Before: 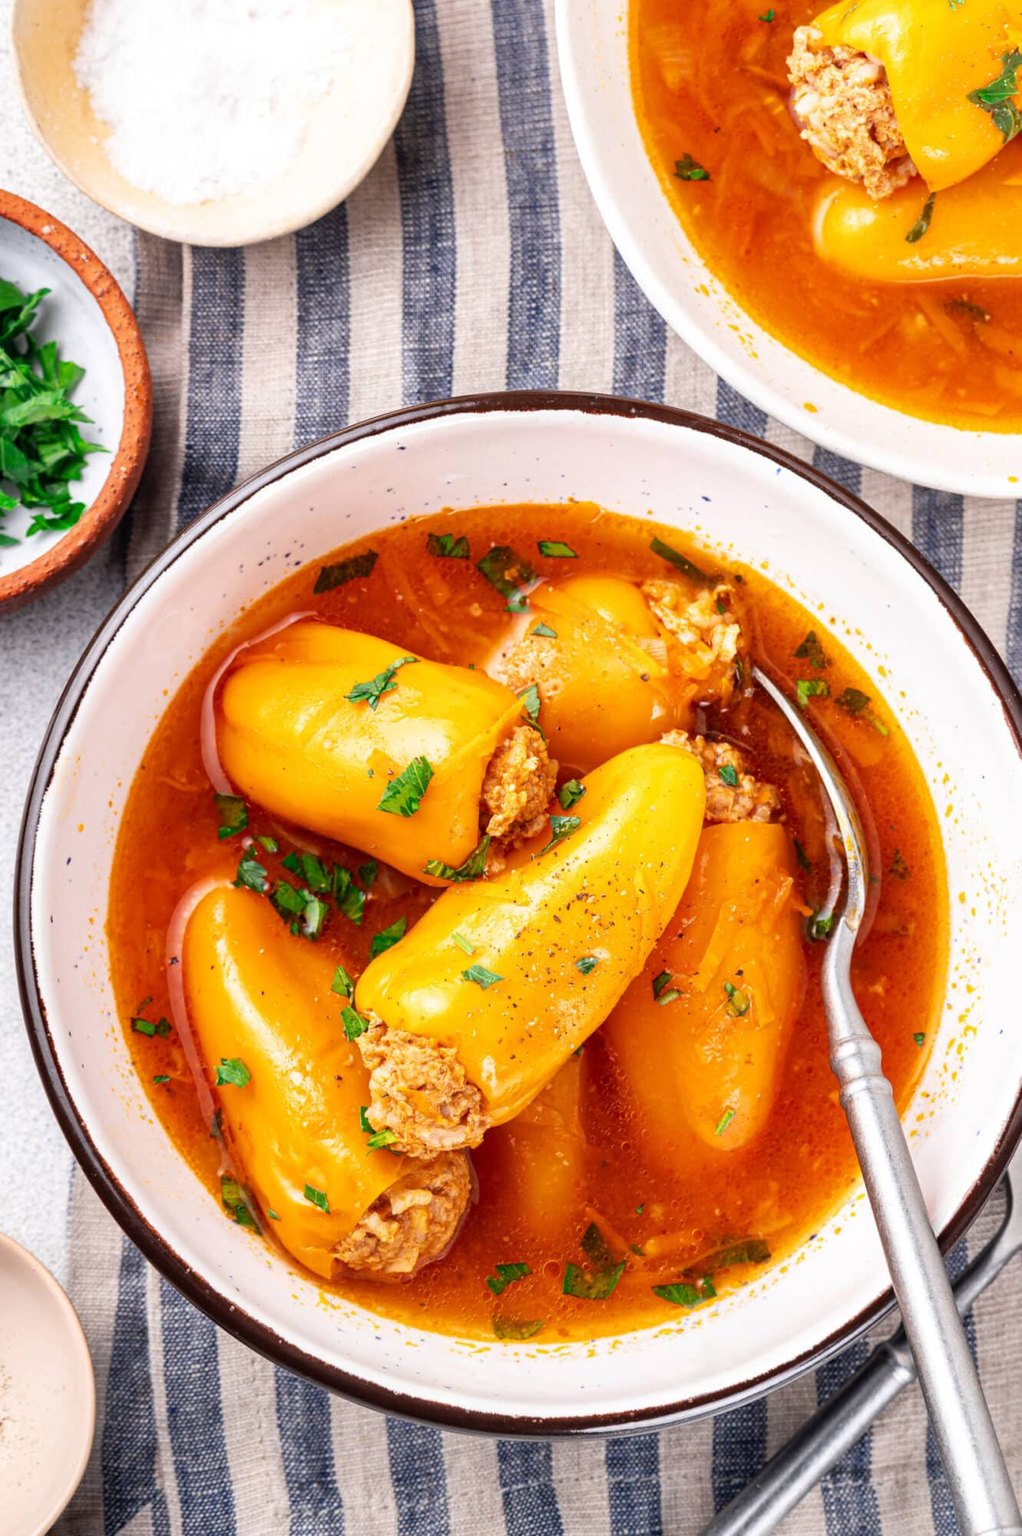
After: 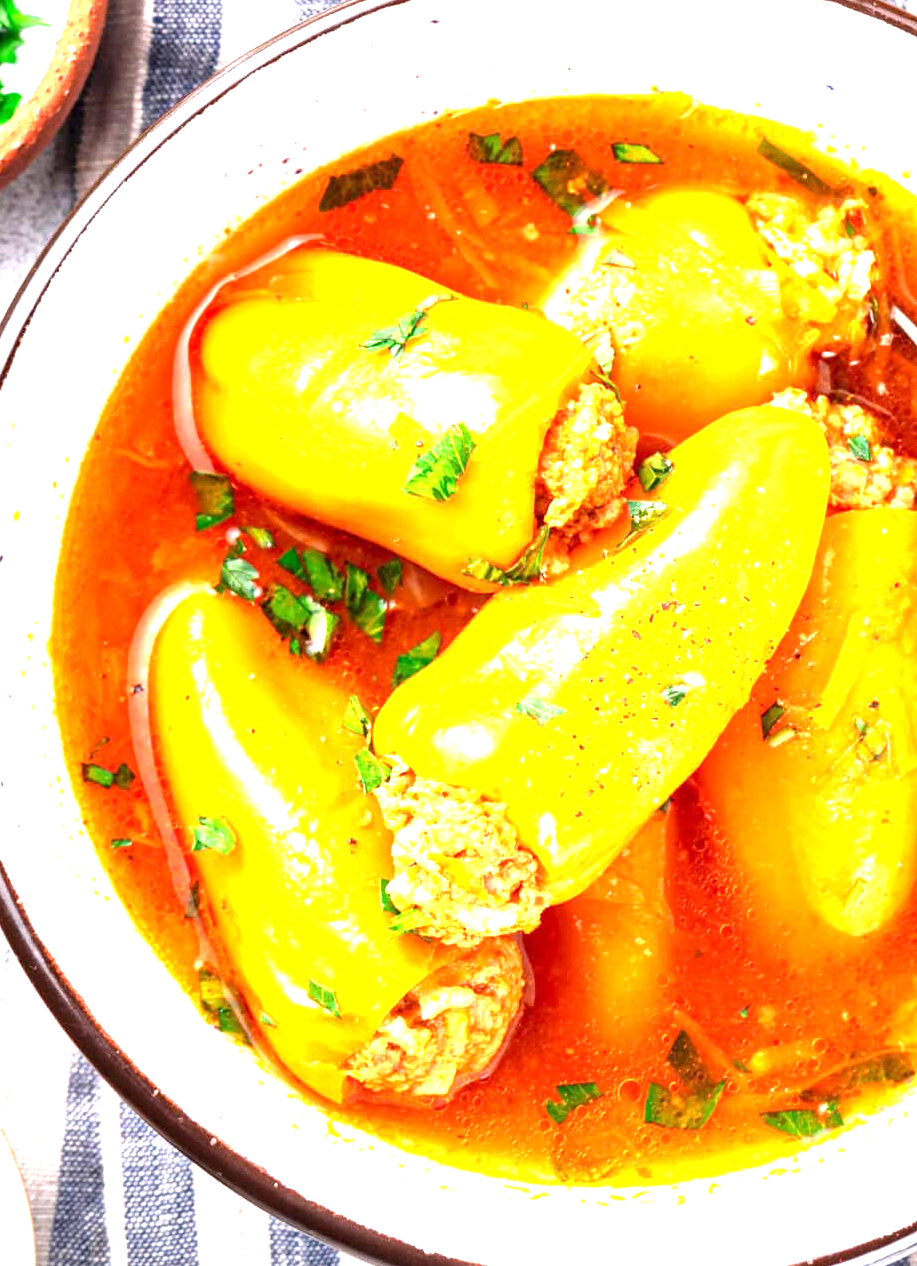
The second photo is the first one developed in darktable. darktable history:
exposure: black level correction 0.001, exposure 1.729 EV, compensate highlight preservation false
crop: left 6.715%, top 28.137%, right 24.321%, bottom 8.537%
